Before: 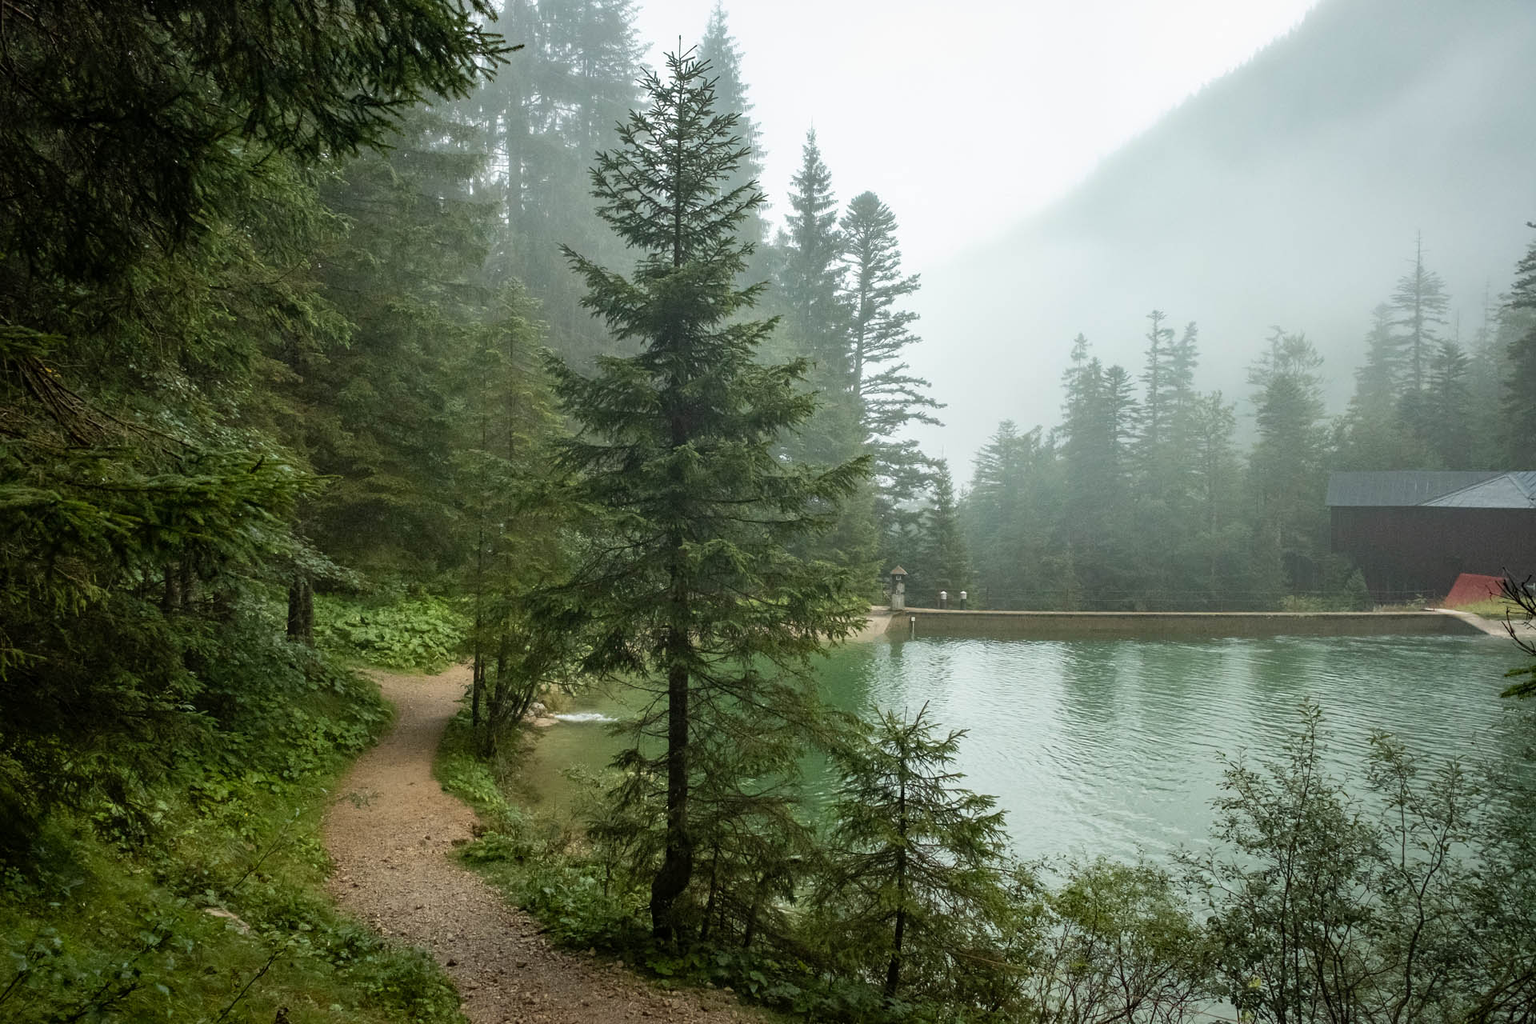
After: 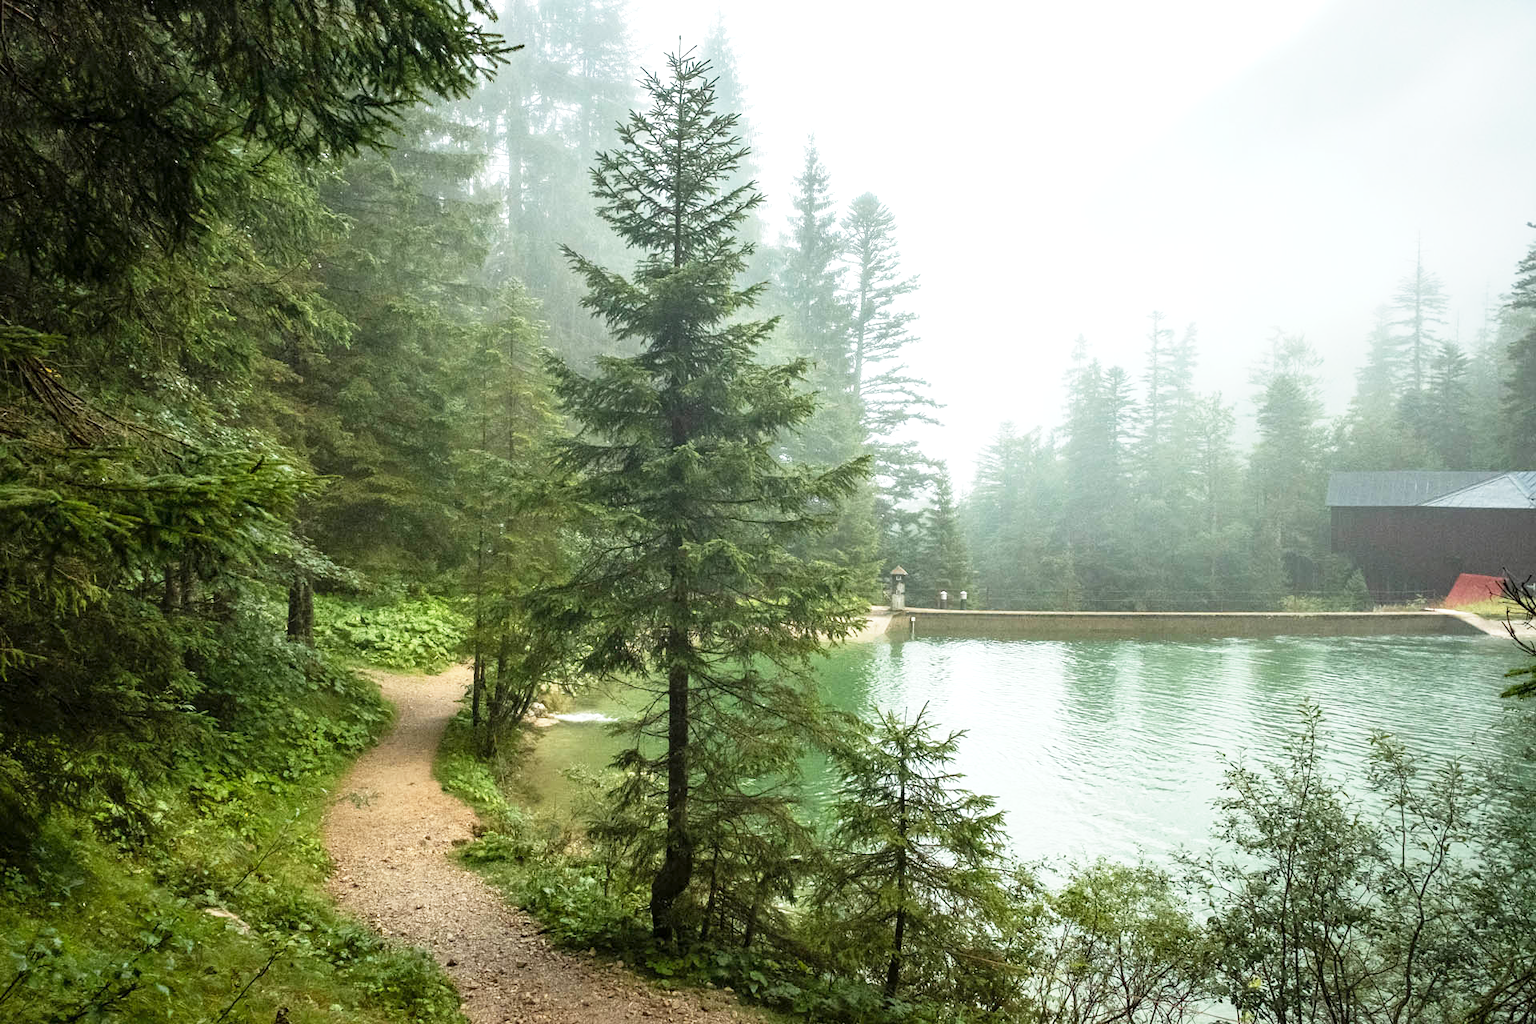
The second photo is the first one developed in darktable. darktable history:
base curve: curves: ch0 [(0, 0) (0.579, 0.807) (1, 1)], preserve colors none
exposure: exposure 0.6 EV, compensate highlight preservation false
